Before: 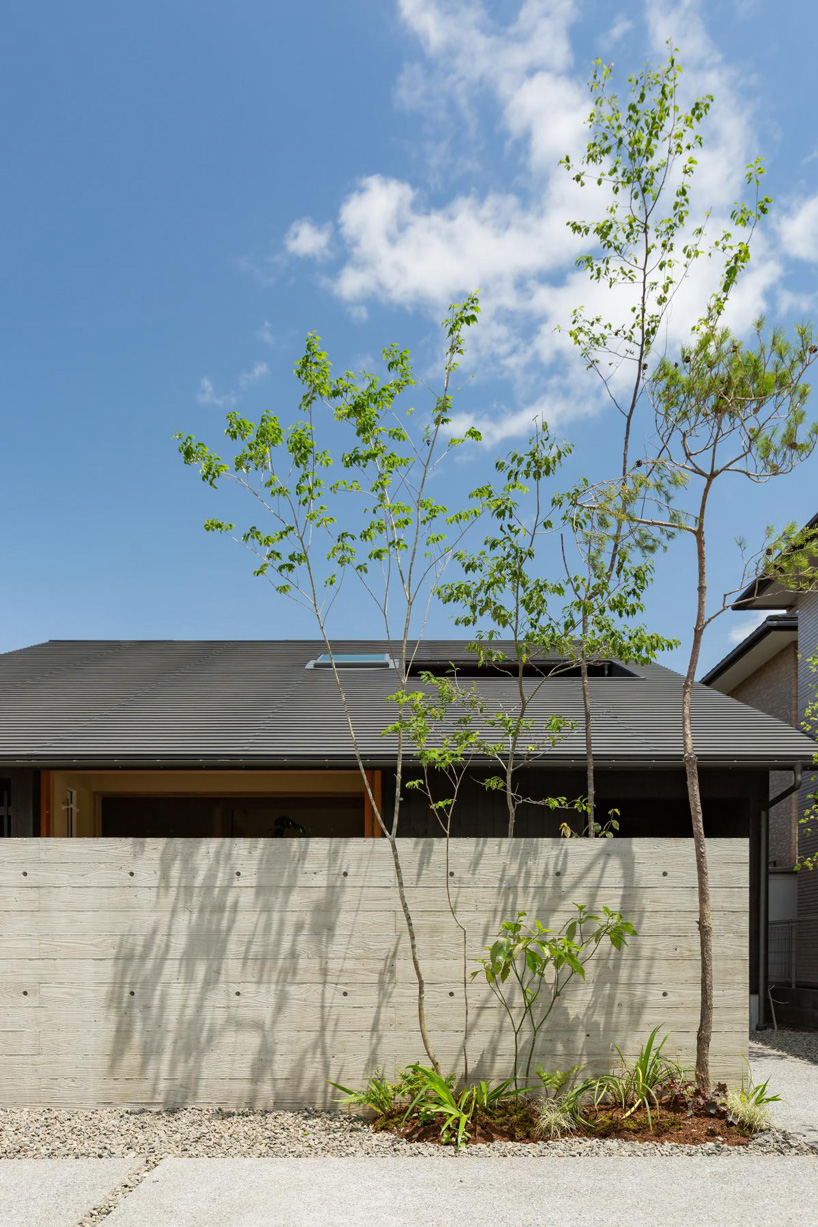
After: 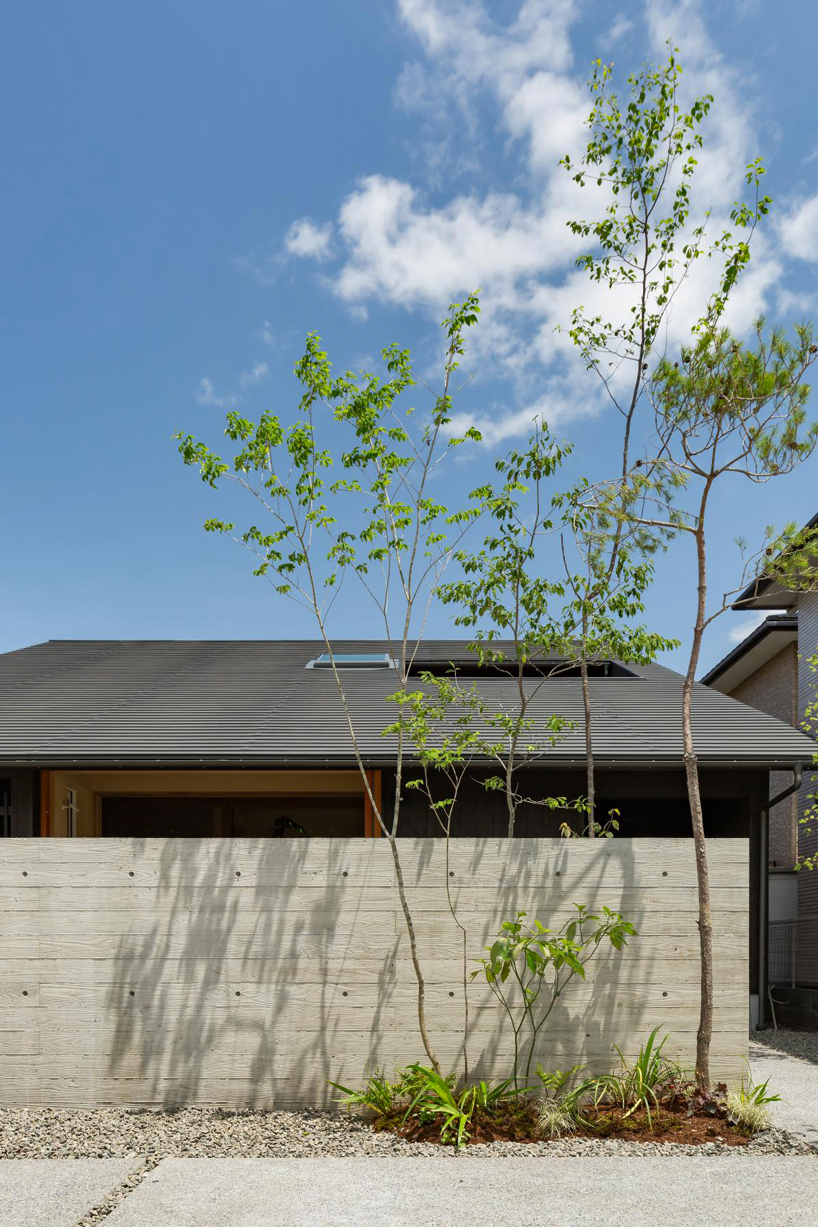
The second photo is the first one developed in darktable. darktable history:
shadows and highlights: shadows 60, soften with gaussian
